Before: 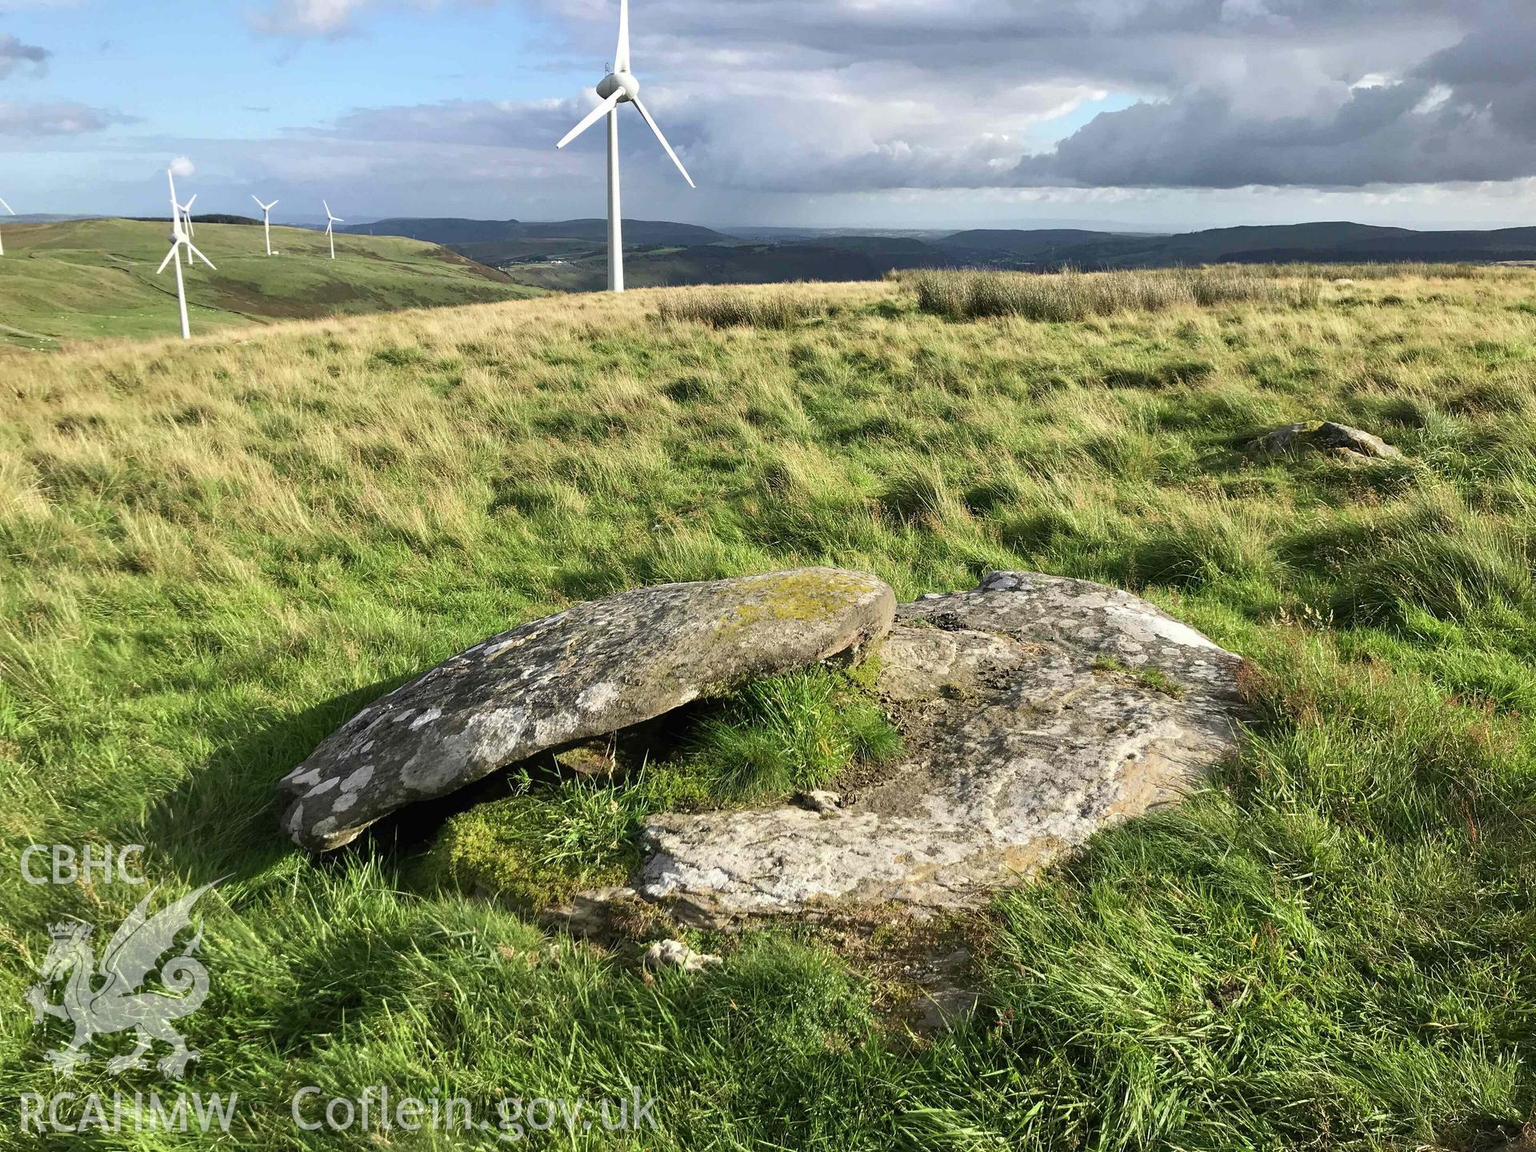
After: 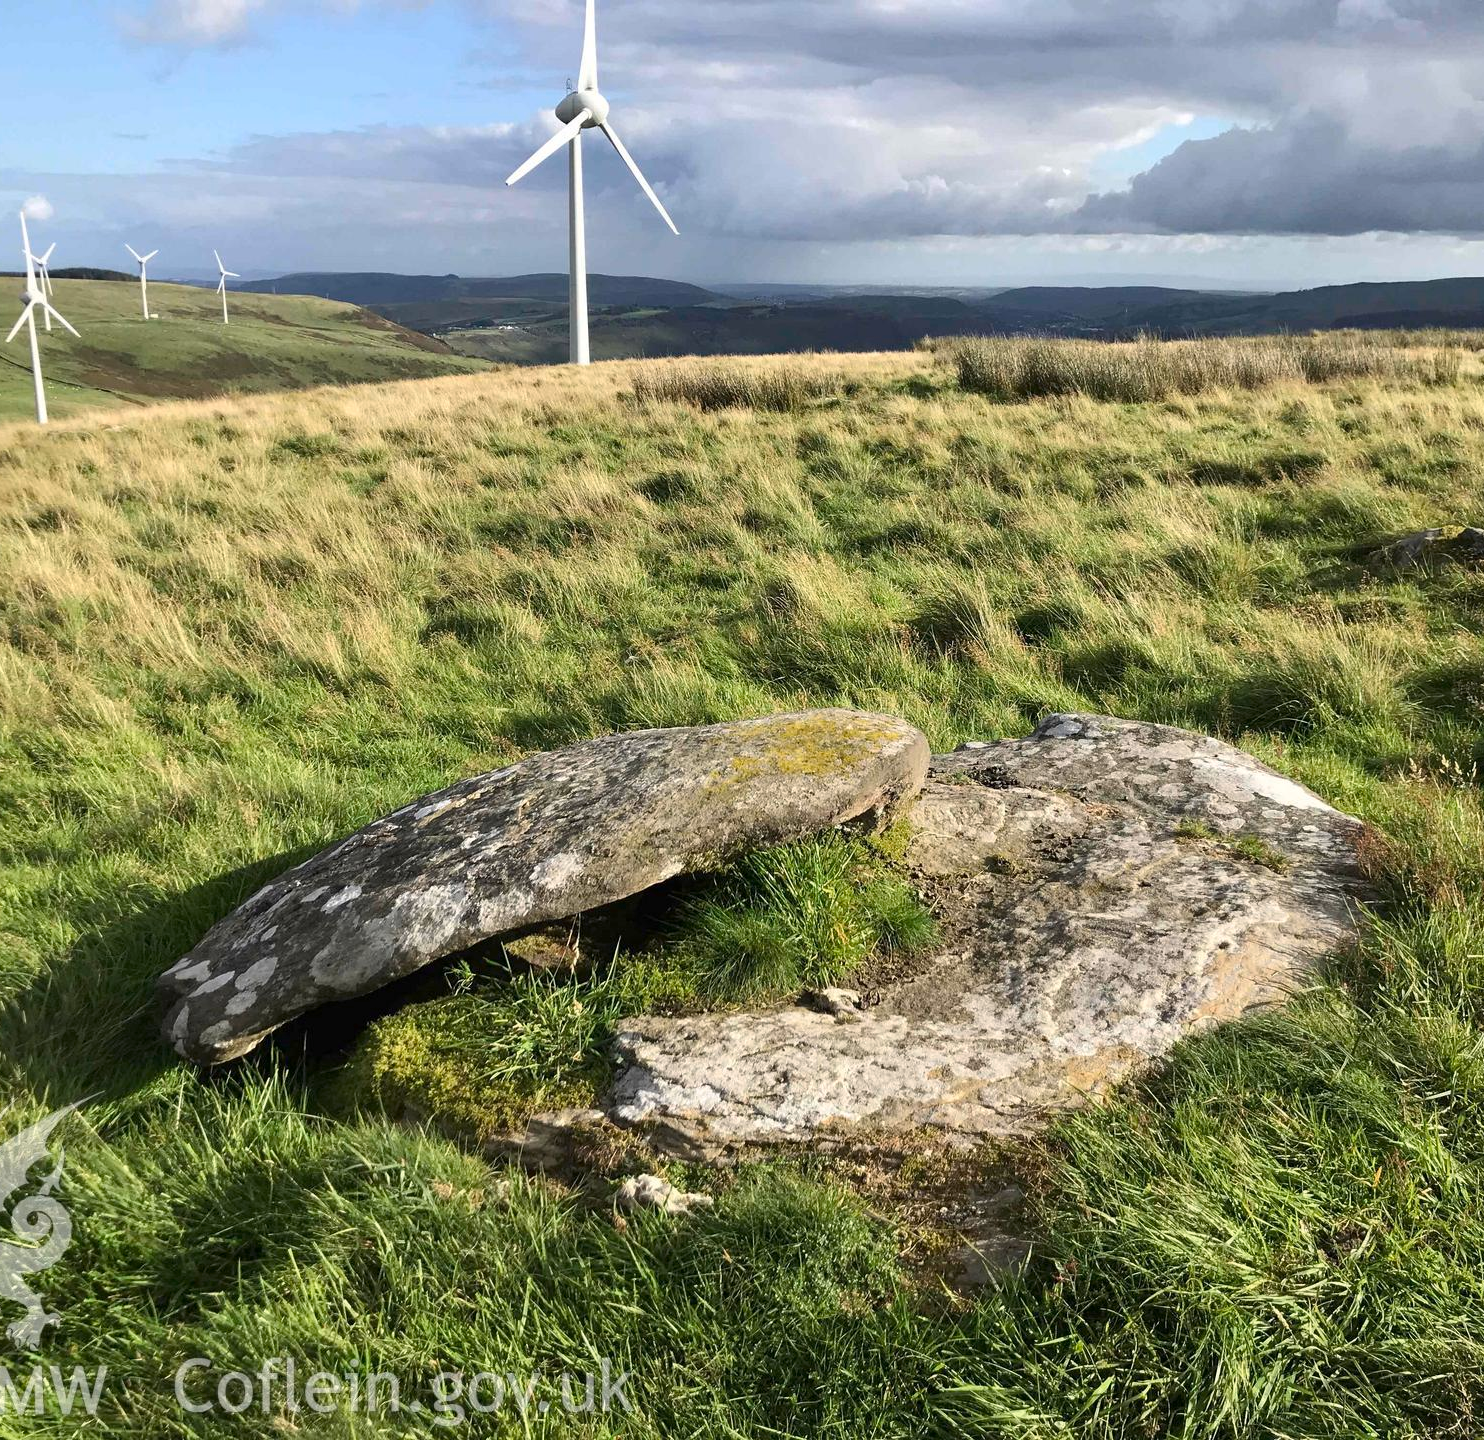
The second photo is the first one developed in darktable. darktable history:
contrast brightness saturation: contrast 0.073
crop: left 9.9%, right 12.795%
